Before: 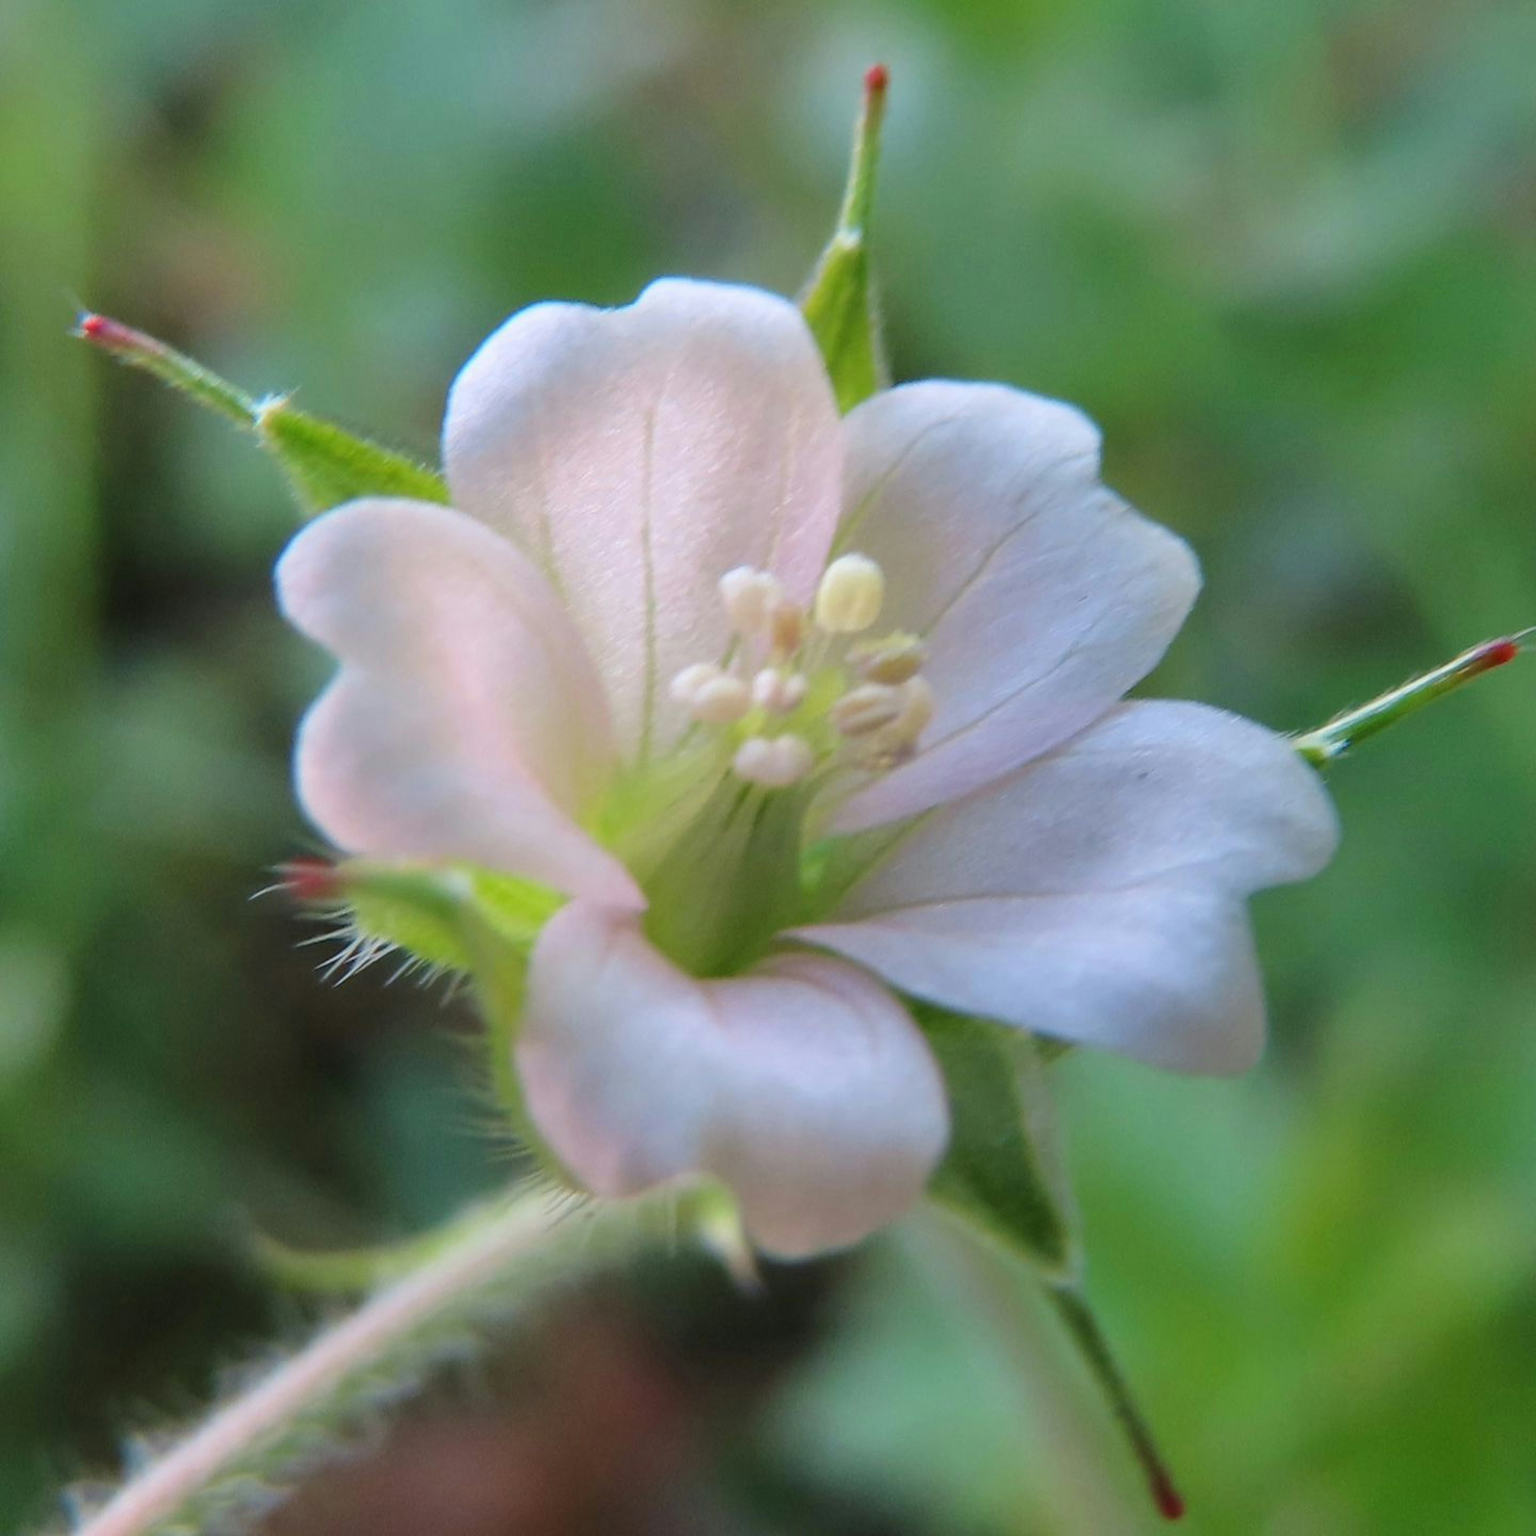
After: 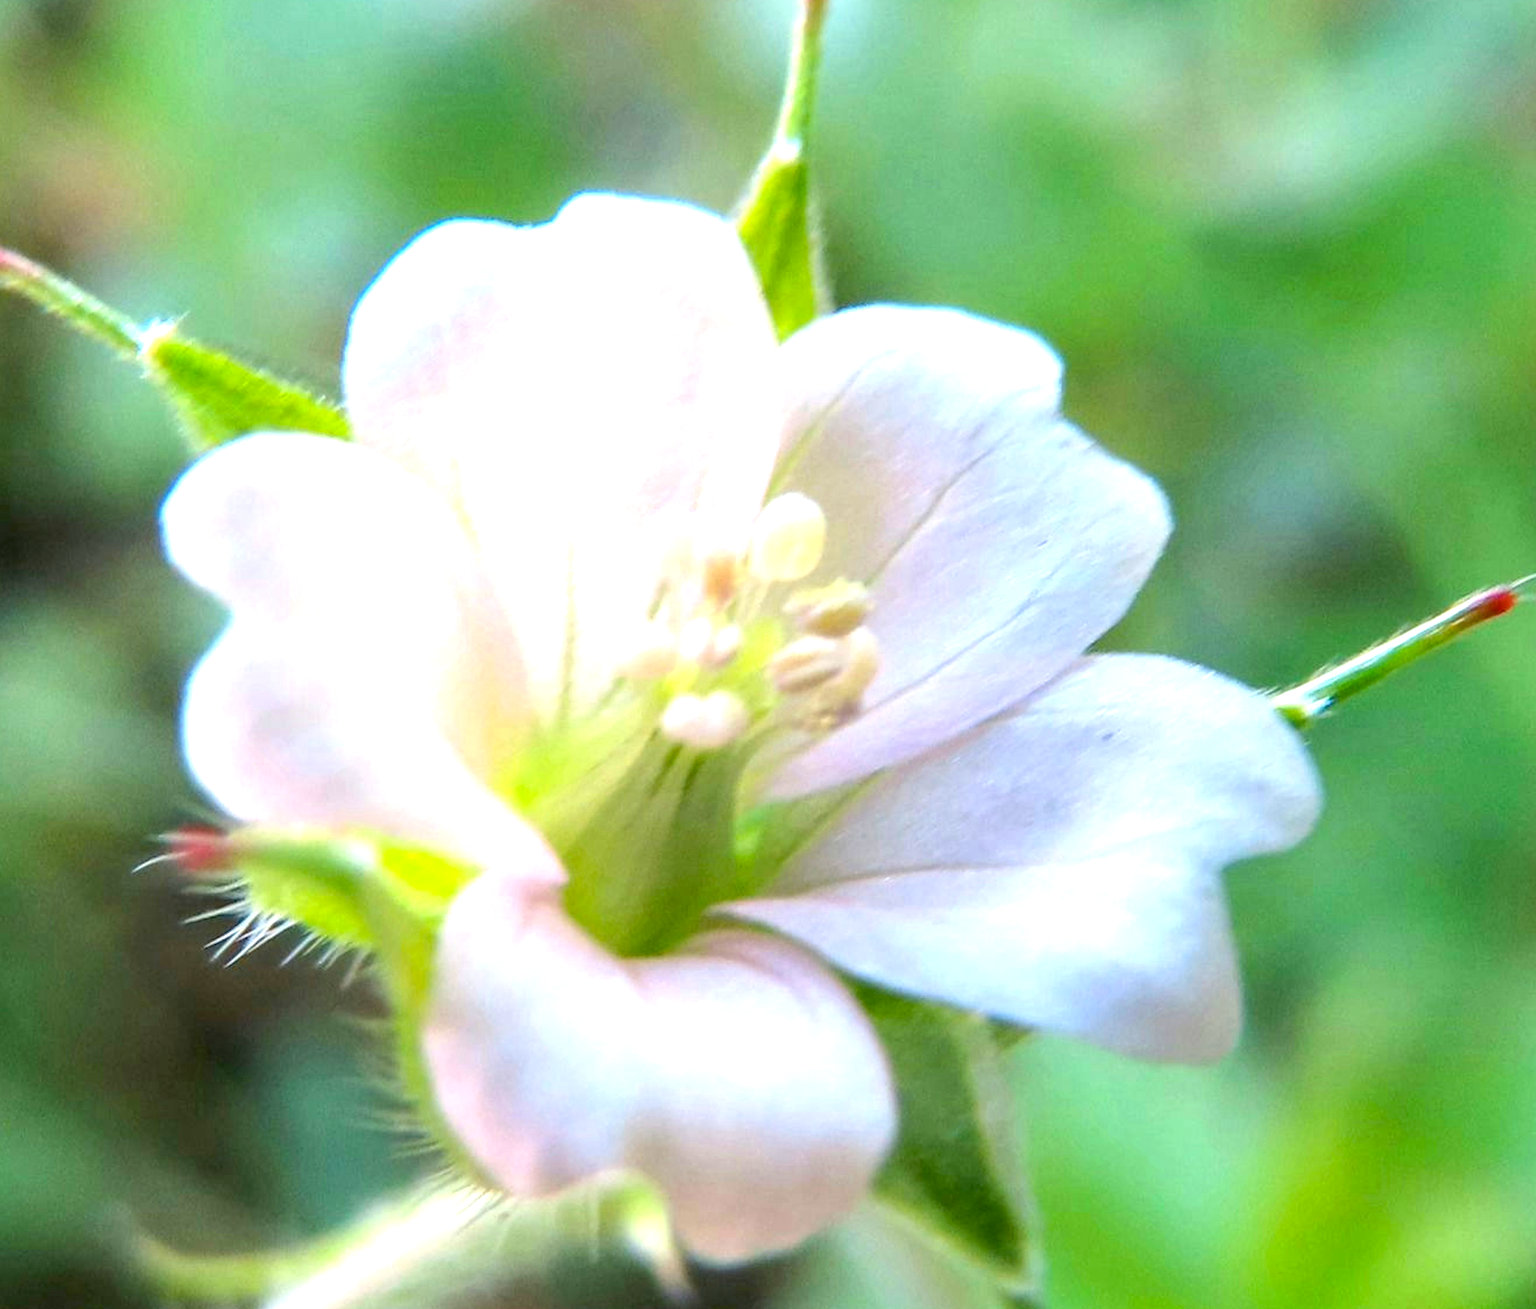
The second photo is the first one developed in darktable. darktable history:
color balance rgb: power › hue 210.4°, global offset › luminance -0.836%, linear chroma grading › global chroma 14.76%, perceptual saturation grading › global saturation 0.56%
local contrast: on, module defaults
exposure: black level correction 0, exposure 1.2 EV, compensate highlight preservation false
crop: left 8.31%, top 6.569%, bottom 15.281%
